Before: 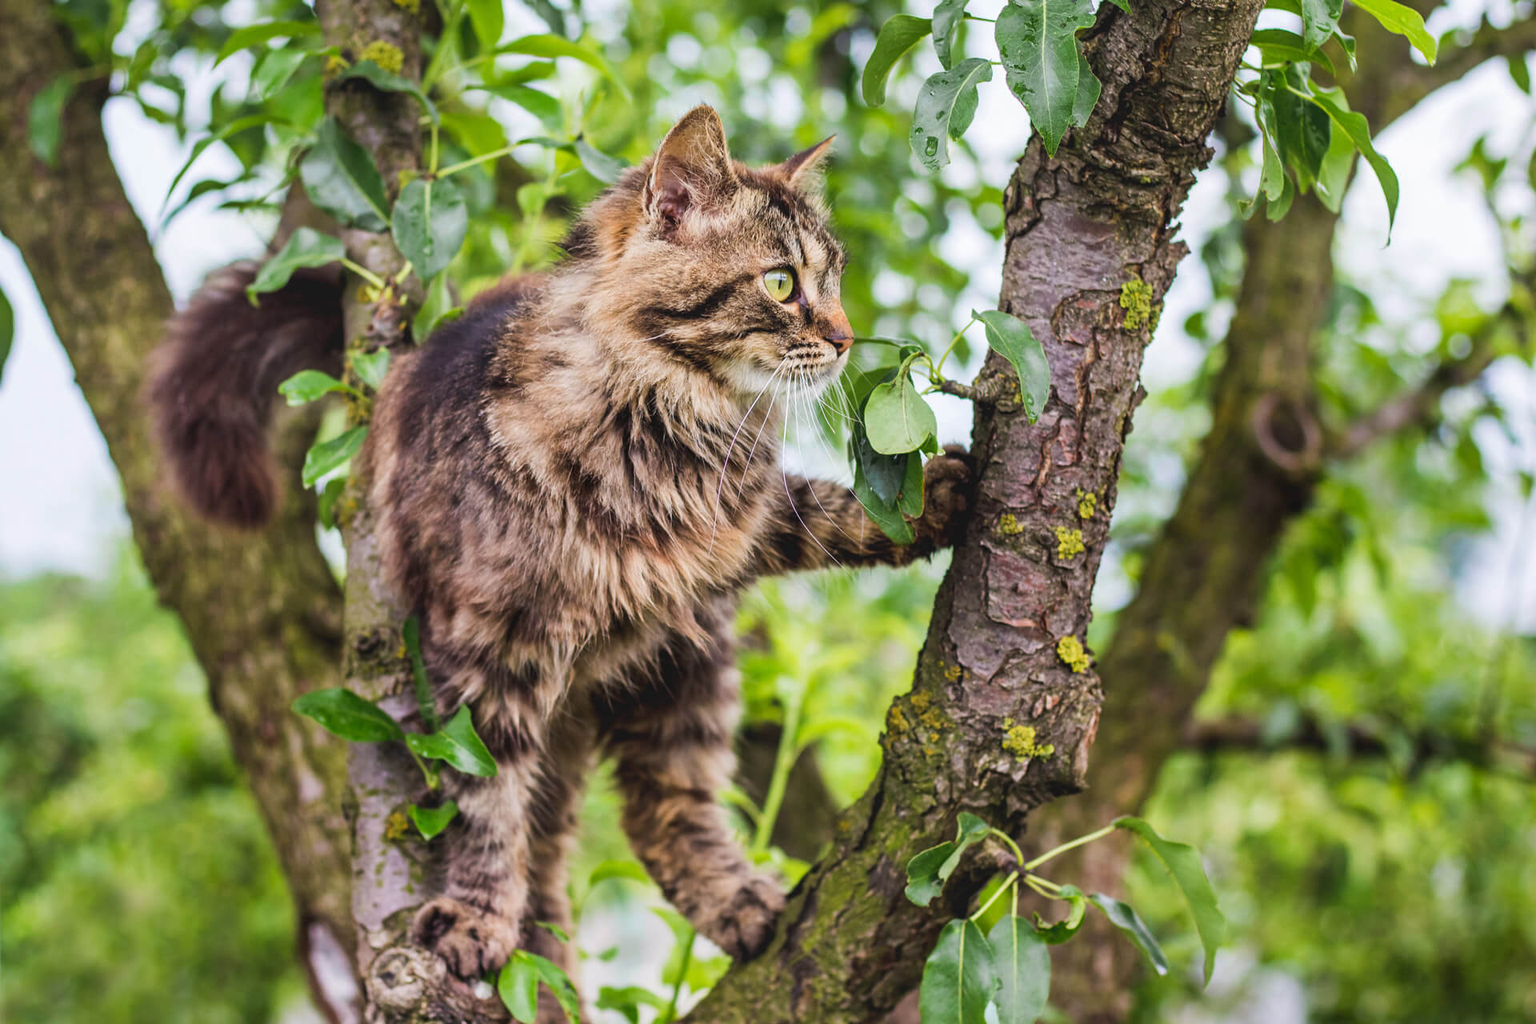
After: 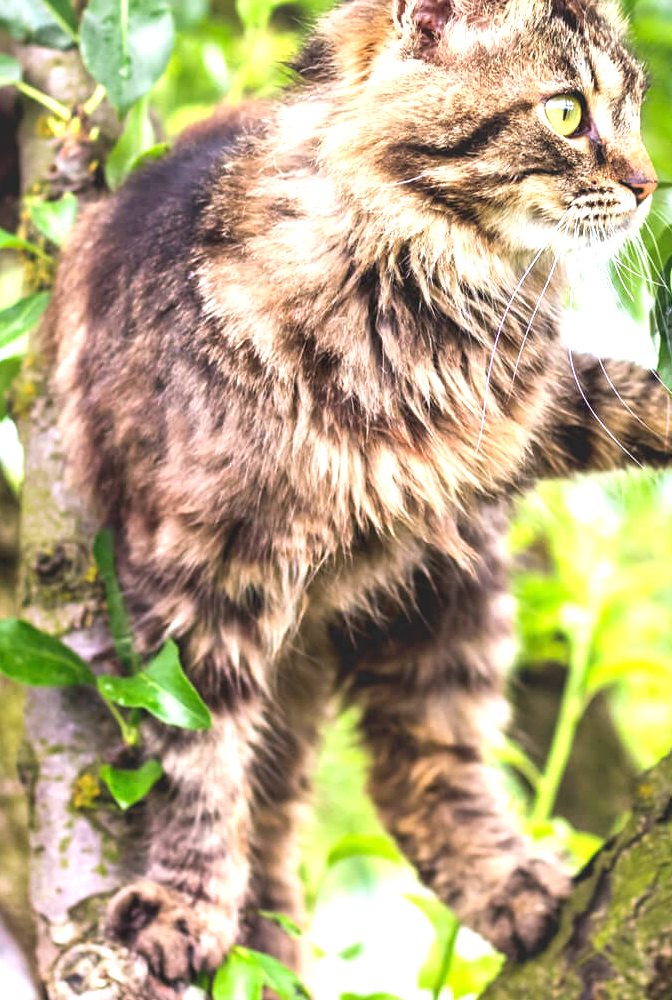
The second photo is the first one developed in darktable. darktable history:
crop and rotate: left 21.371%, top 18.83%, right 43.584%, bottom 3%
exposure: black level correction 0, exposure 1.102 EV, compensate highlight preservation false
